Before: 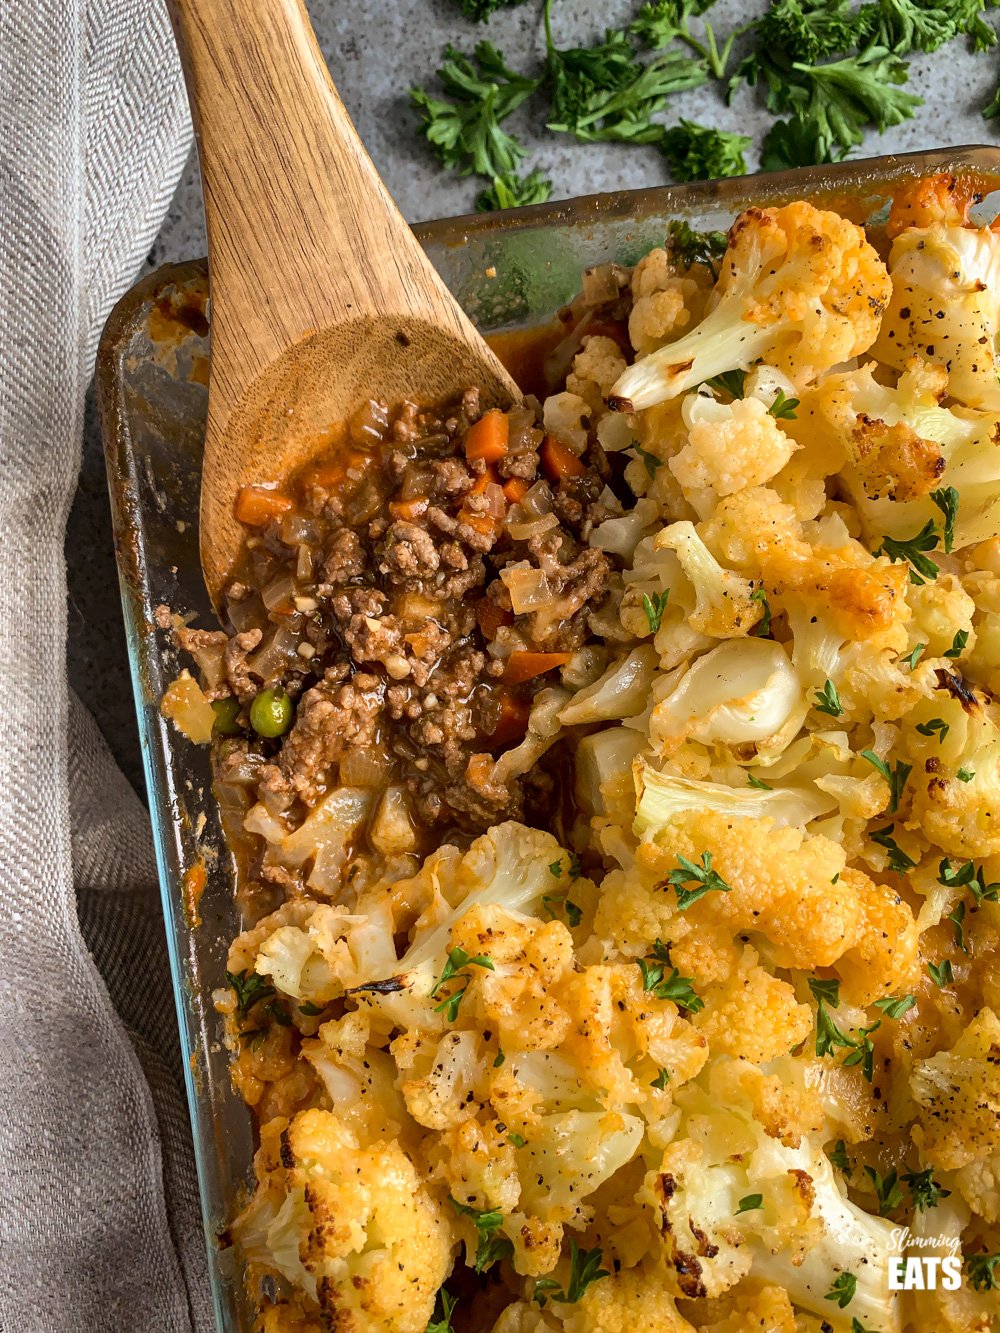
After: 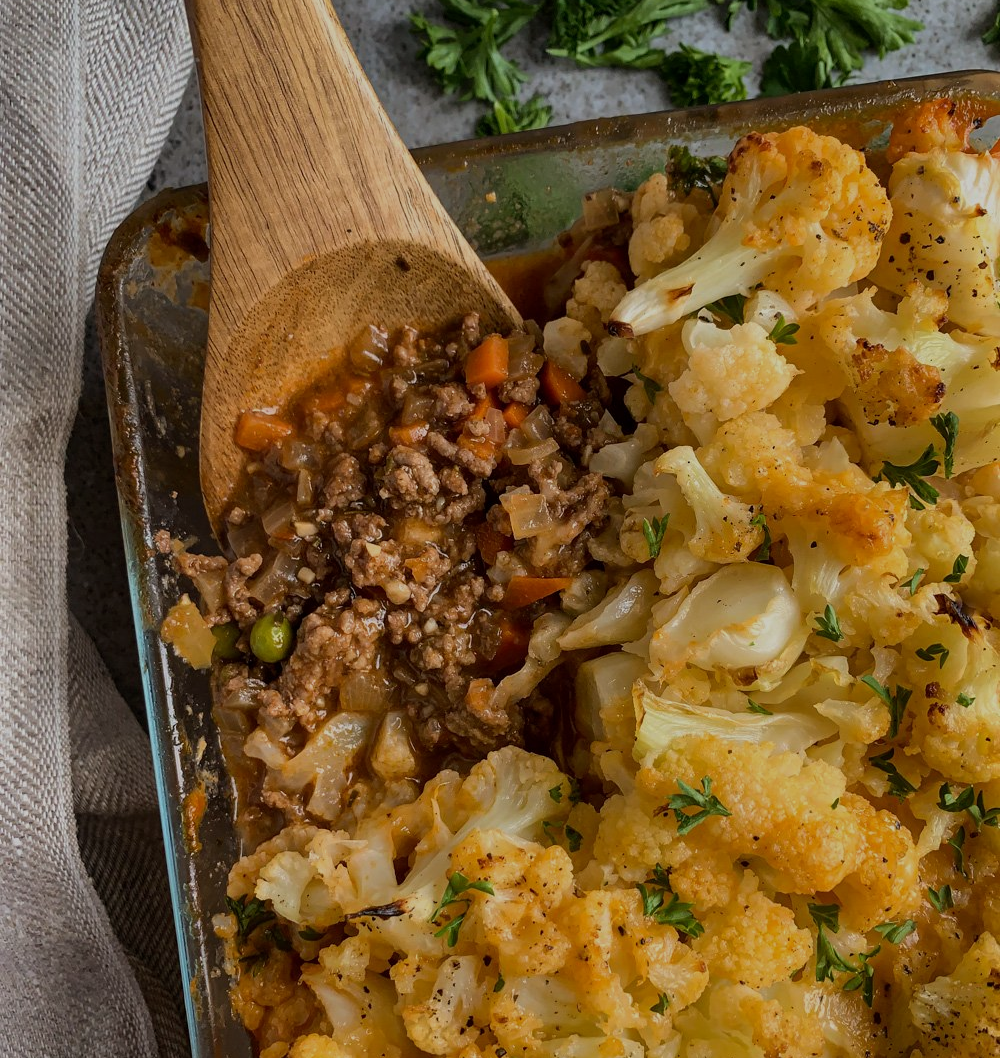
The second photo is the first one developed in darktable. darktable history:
exposure: black level correction 0, exposure -0.766 EV, compensate highlight preservation false
crop and rotate: top 5.667%, bottom 14.937%
